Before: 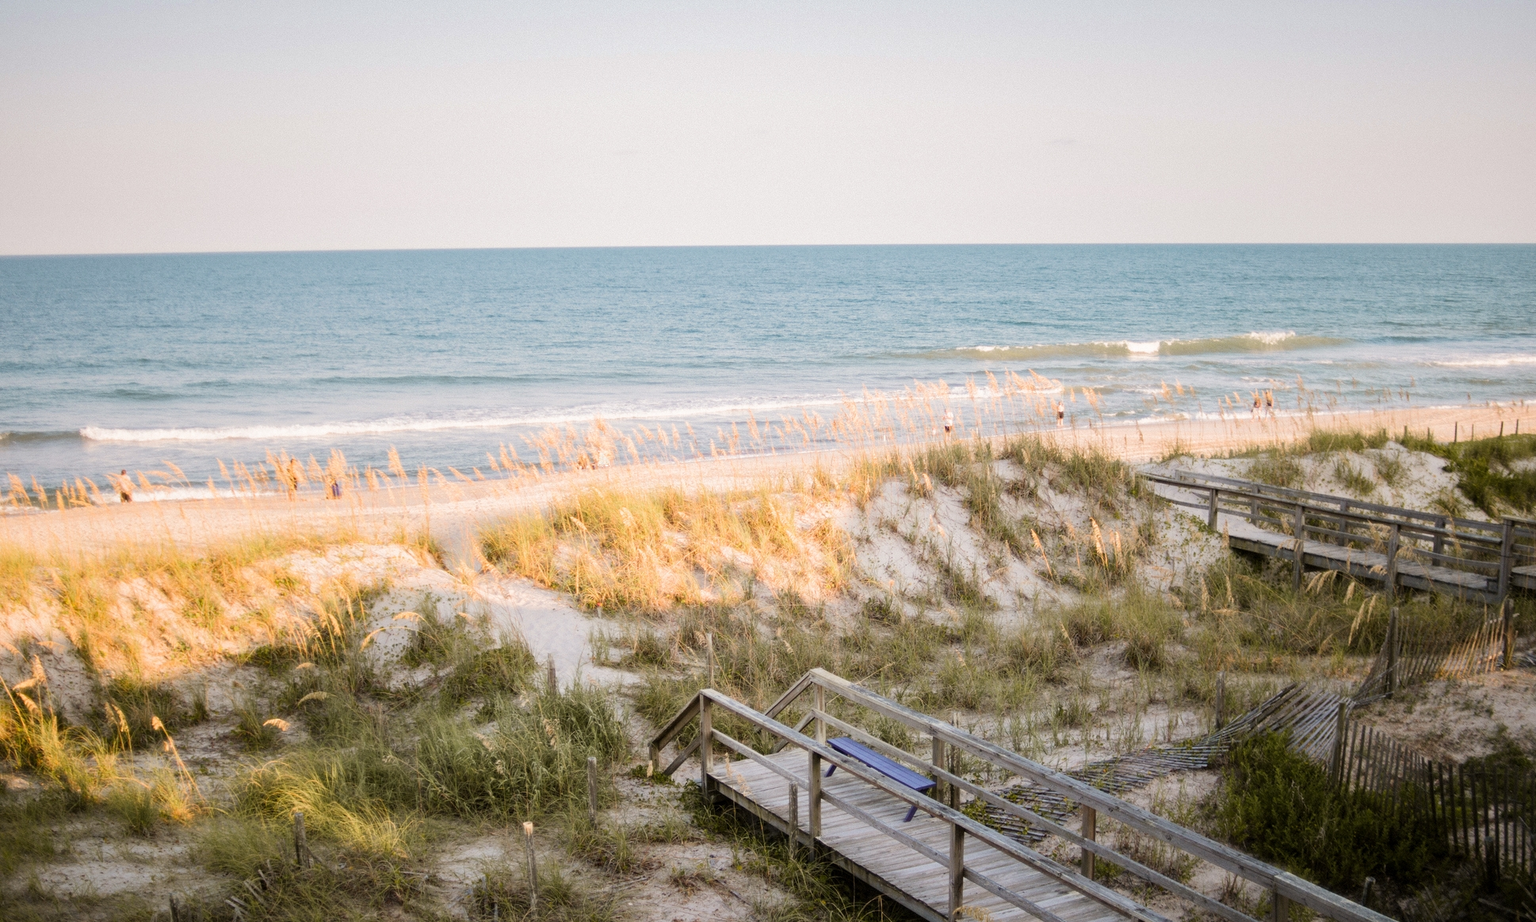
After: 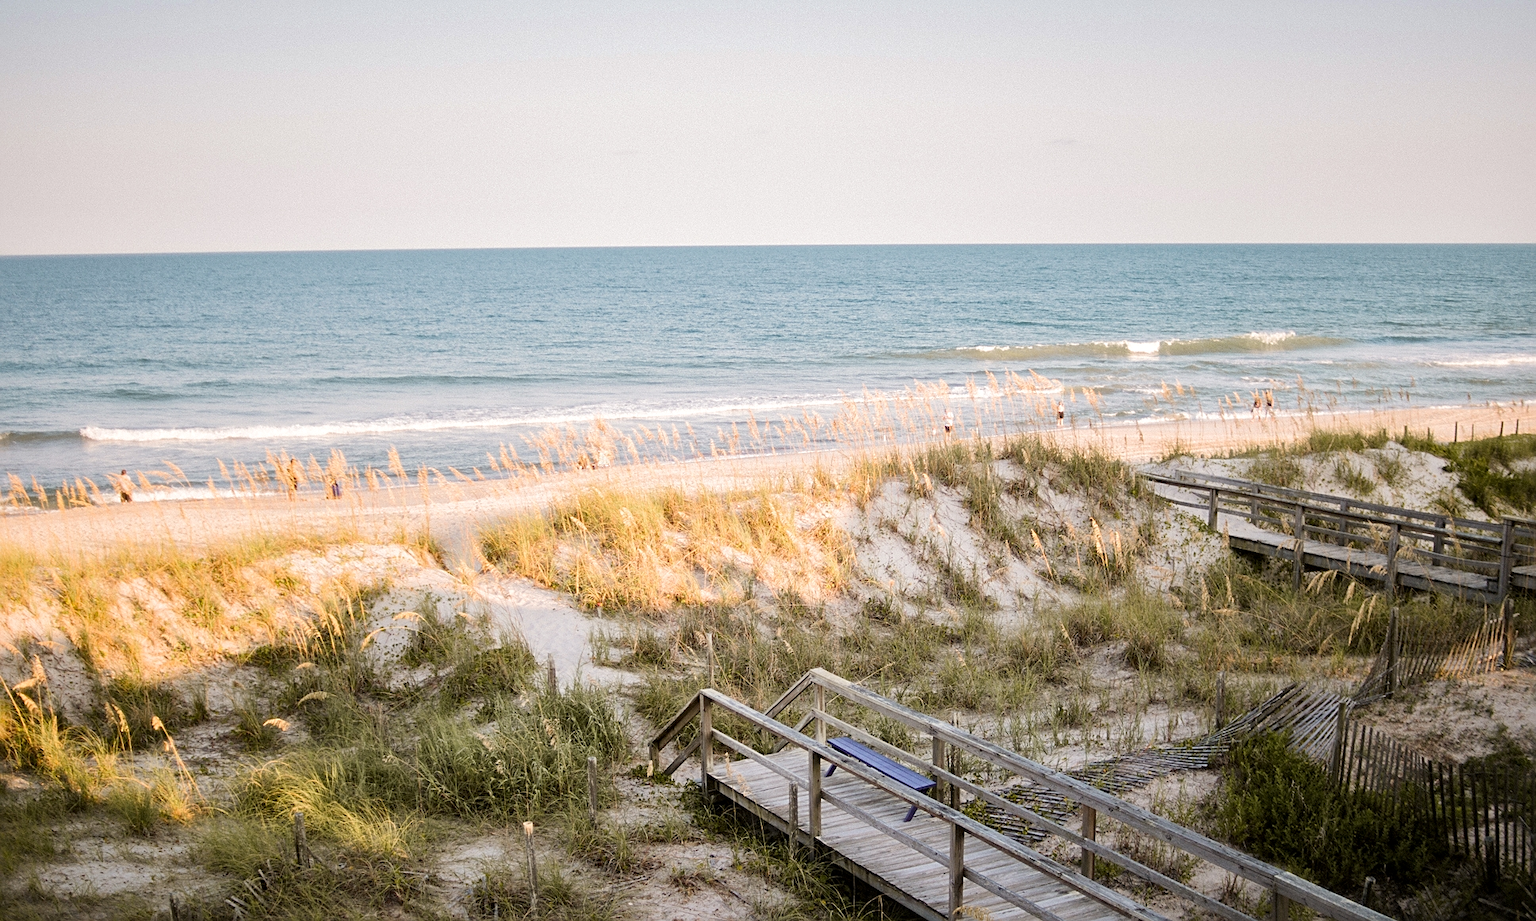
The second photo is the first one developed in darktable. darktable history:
local contrast: mode bilateral grid, contrast 20, coarseness 51, detail 120%, midtone range 0.2
base curve: curves: ch0 [(0, 0) (0.283, 0.295) (1, 1)], exposure shift 0.584, preserve colors none
sharpen: on, module defaults
